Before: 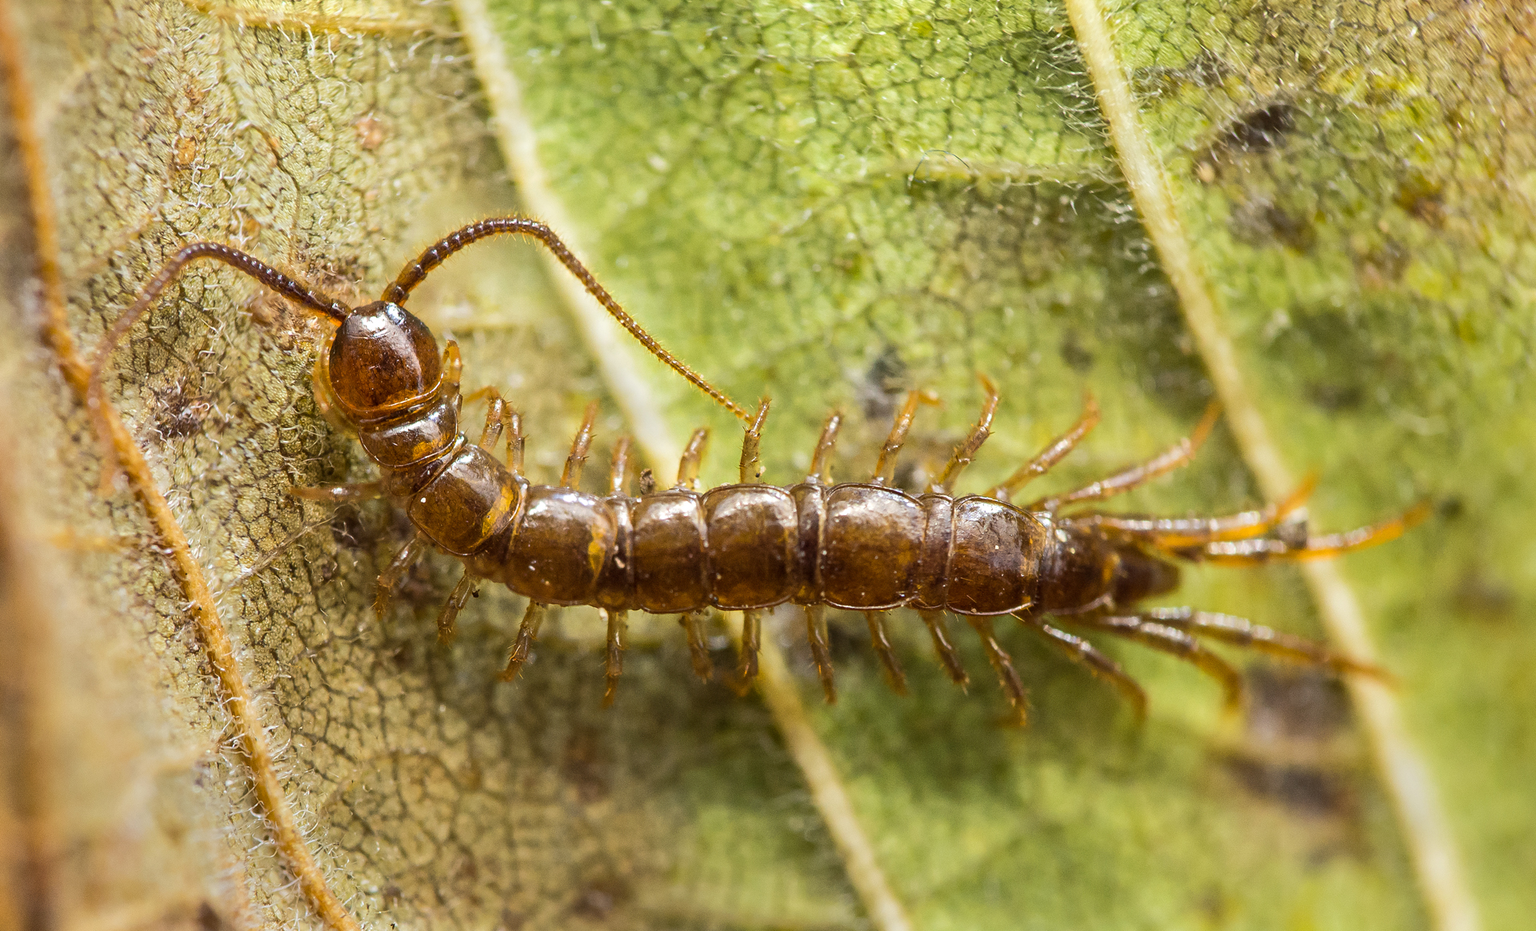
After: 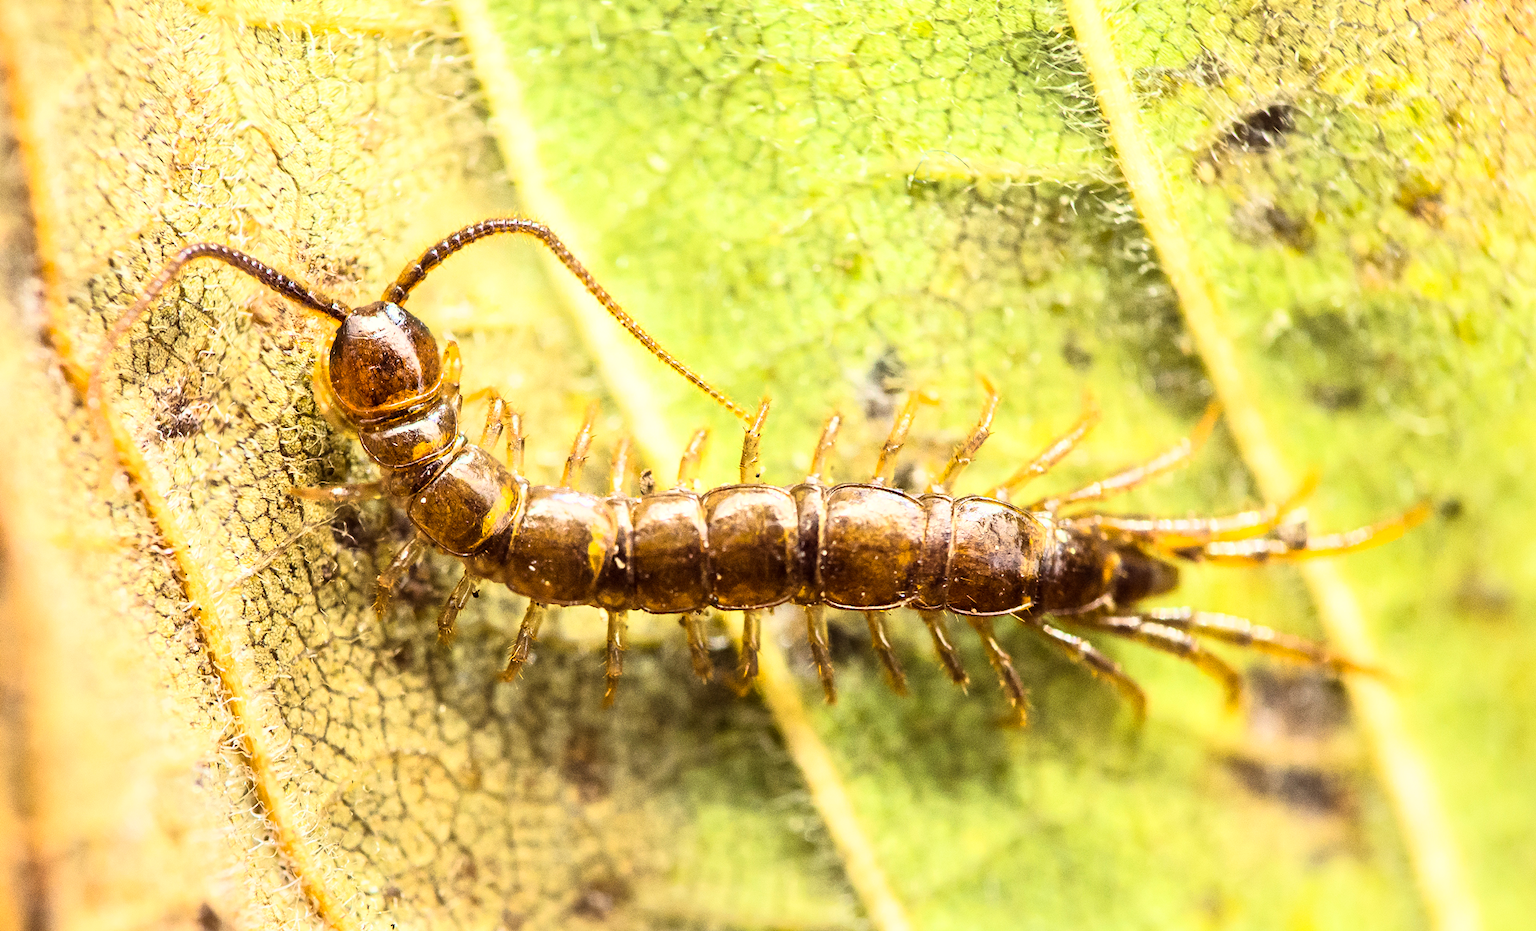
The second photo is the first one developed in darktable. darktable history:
color correction: highlights a* -1.04, highlights b* 4.61, shadows a* 3.51
base curve: curves: ch0 [(0, 0) (0.007, 0.004) (0.027, 0.03) (0.046, 0.07) (0.207, 0.54) (0.442, 0.872) (0.673, 0.972) (1, 1)]
